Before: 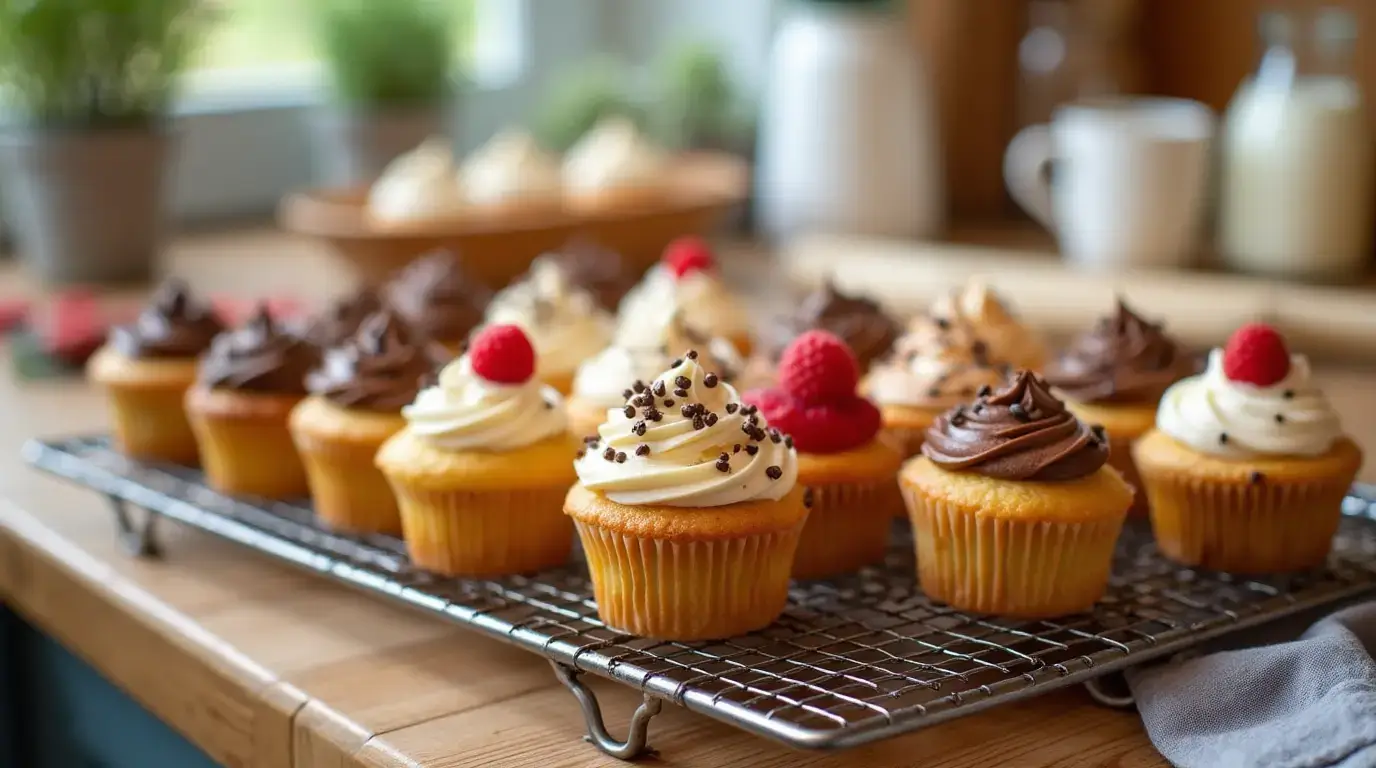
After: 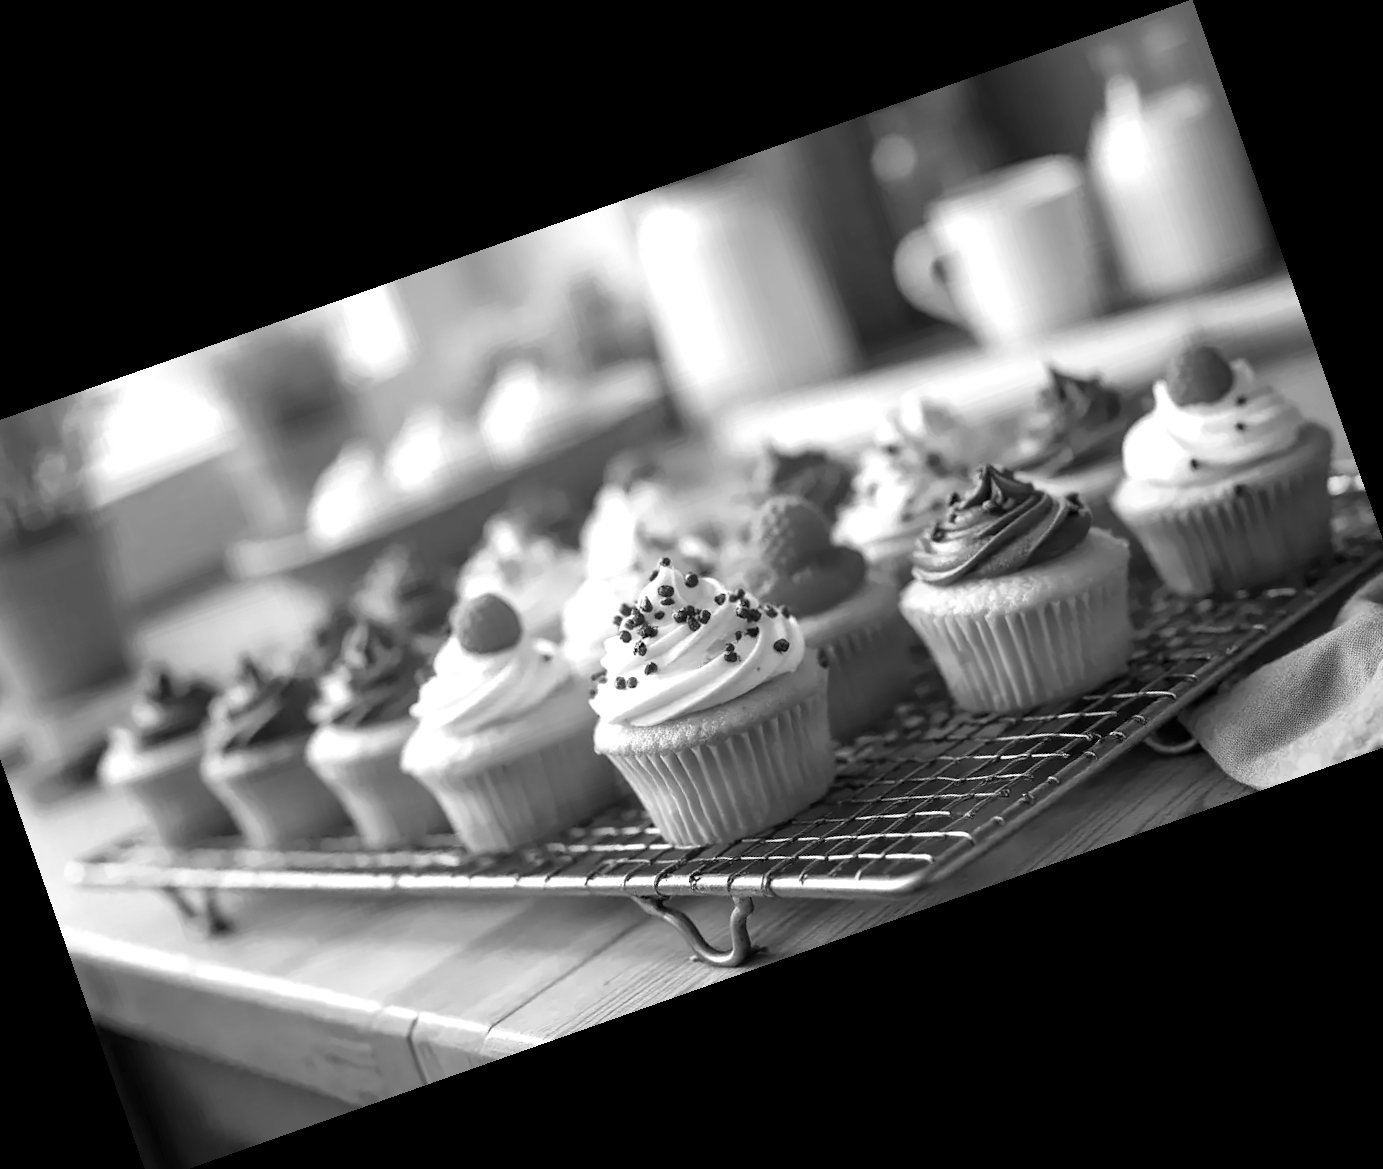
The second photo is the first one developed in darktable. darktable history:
crop and rotate: angle 19.43°, left 6.812%, right 4.125%, bottom 1.087%
monochrome: a 16.01, b -2.65, highlights 0.52
exposure: black level correction 0.001, exposure 0.5 EV, compensate exposure bias true, compensate highlight preservation false
